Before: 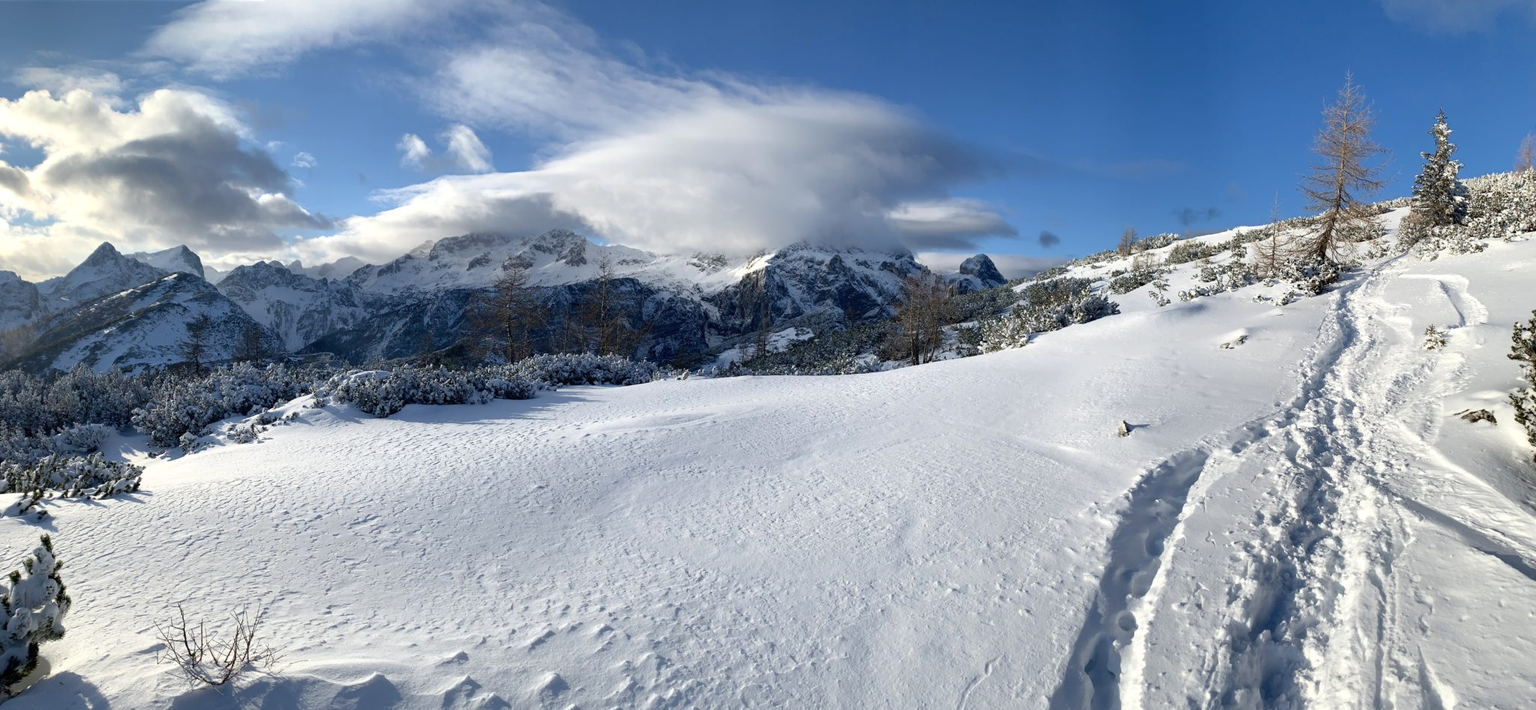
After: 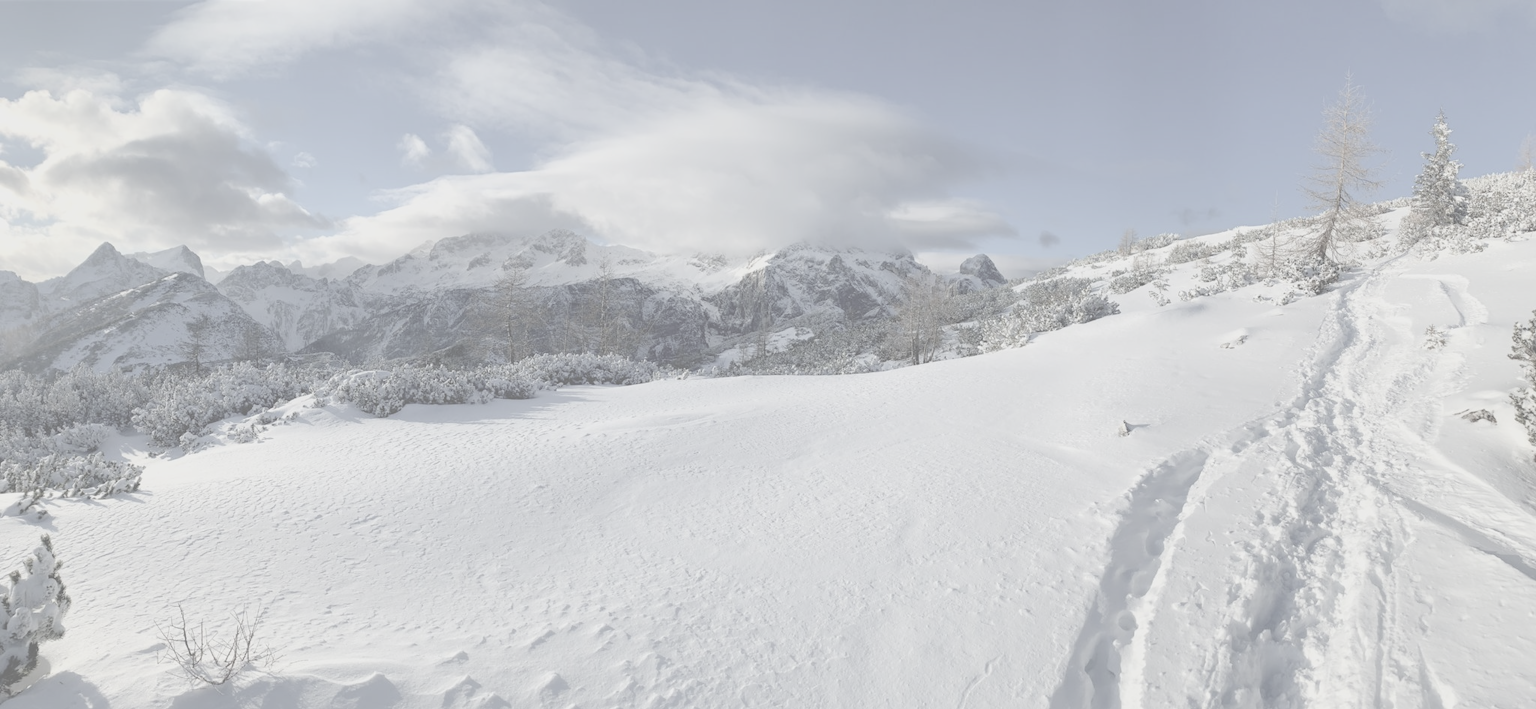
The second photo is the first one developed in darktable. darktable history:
contrast brightness saturation: contrast -0.323, brightness 0.752, saturation -0.773
